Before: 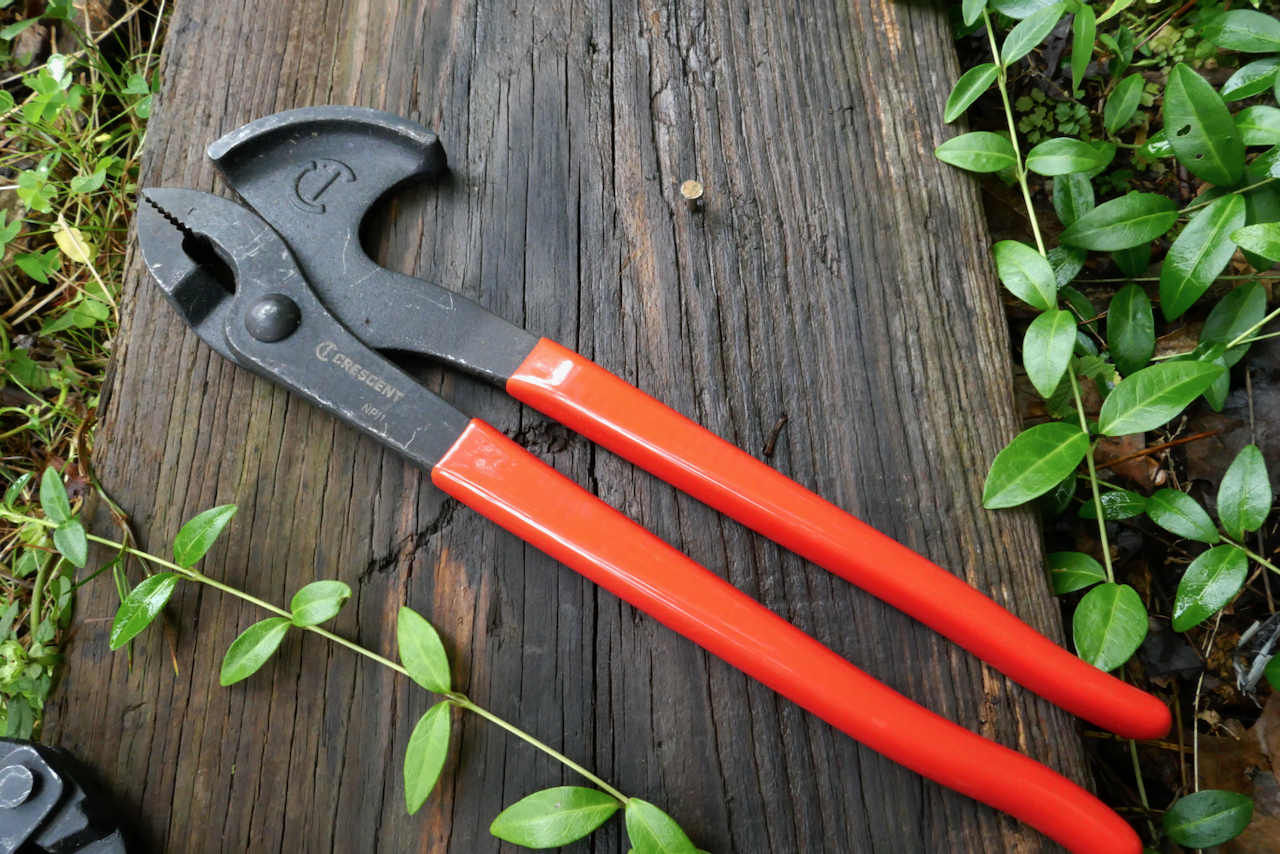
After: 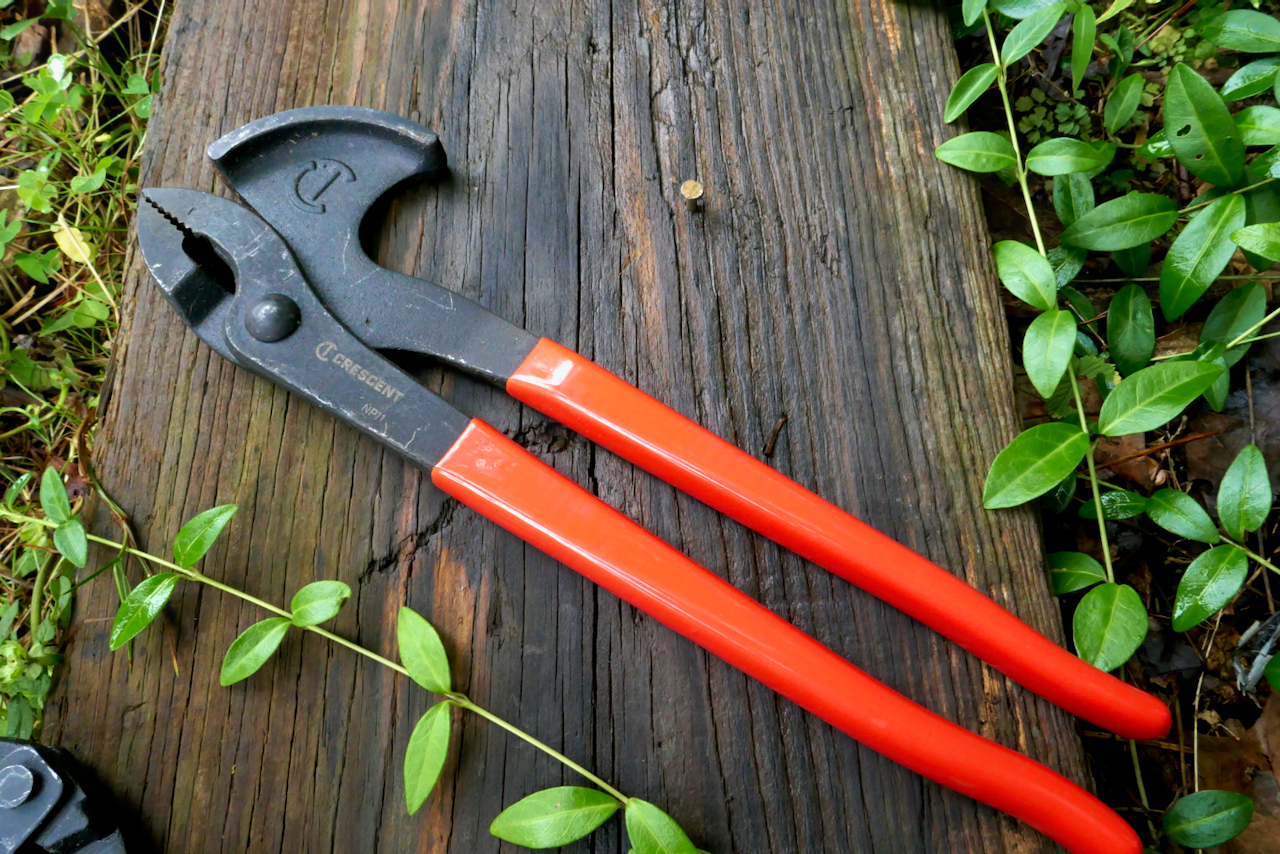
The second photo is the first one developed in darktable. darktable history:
bloom: size 9%, threshold 100%, strength 7%
velvia: strength 50%
